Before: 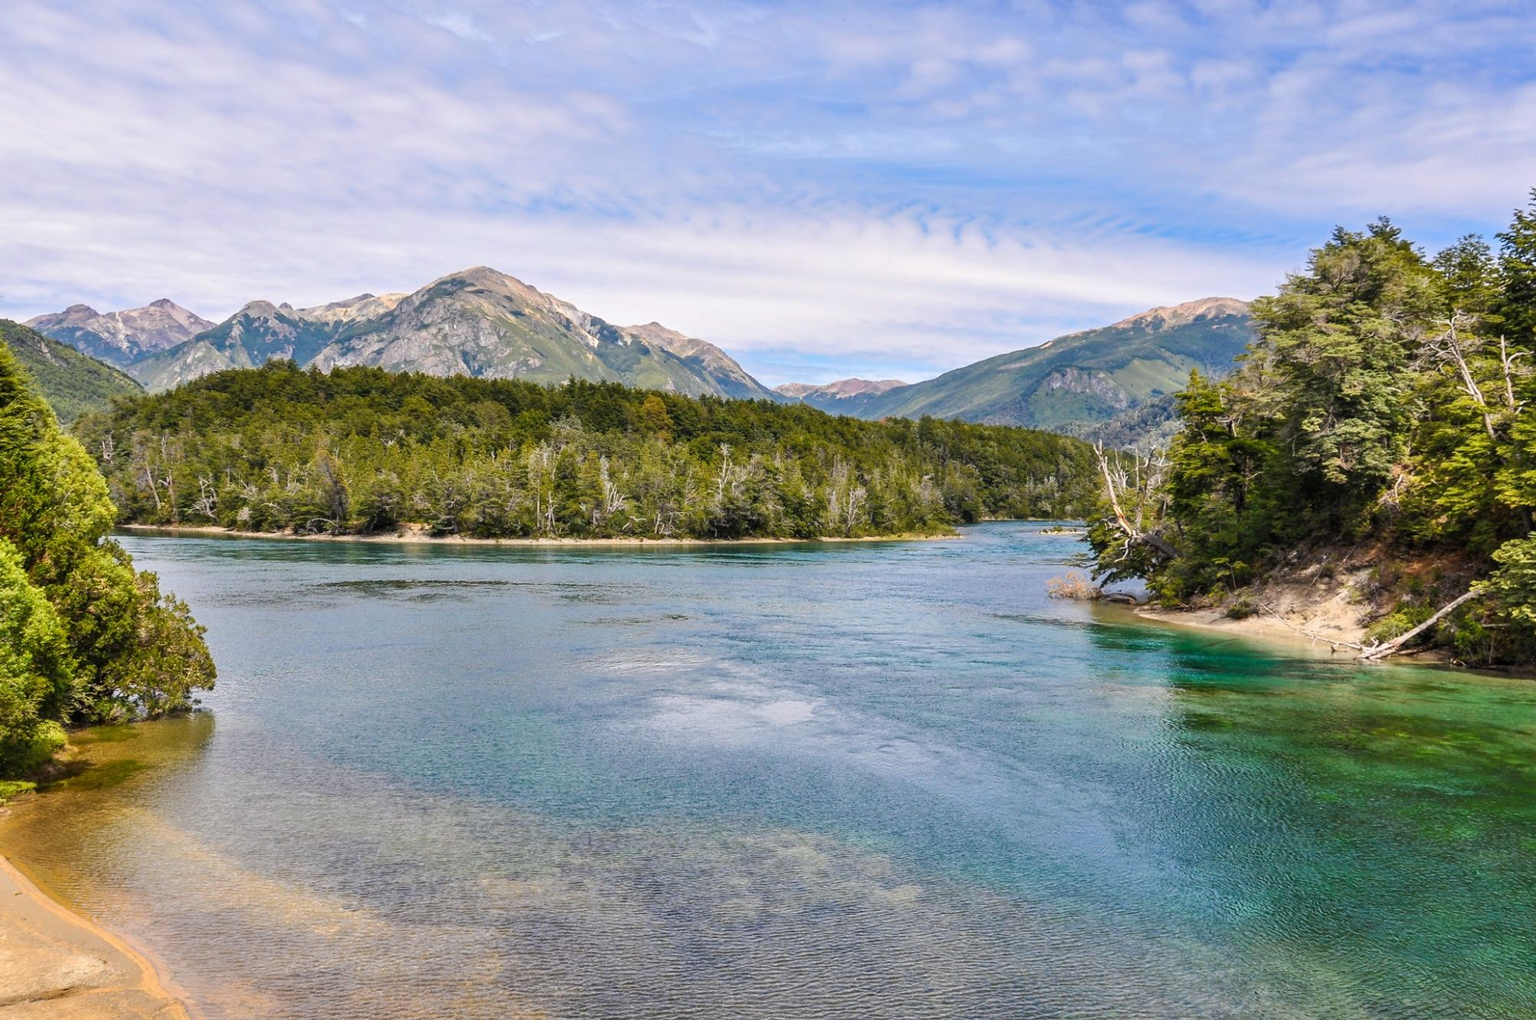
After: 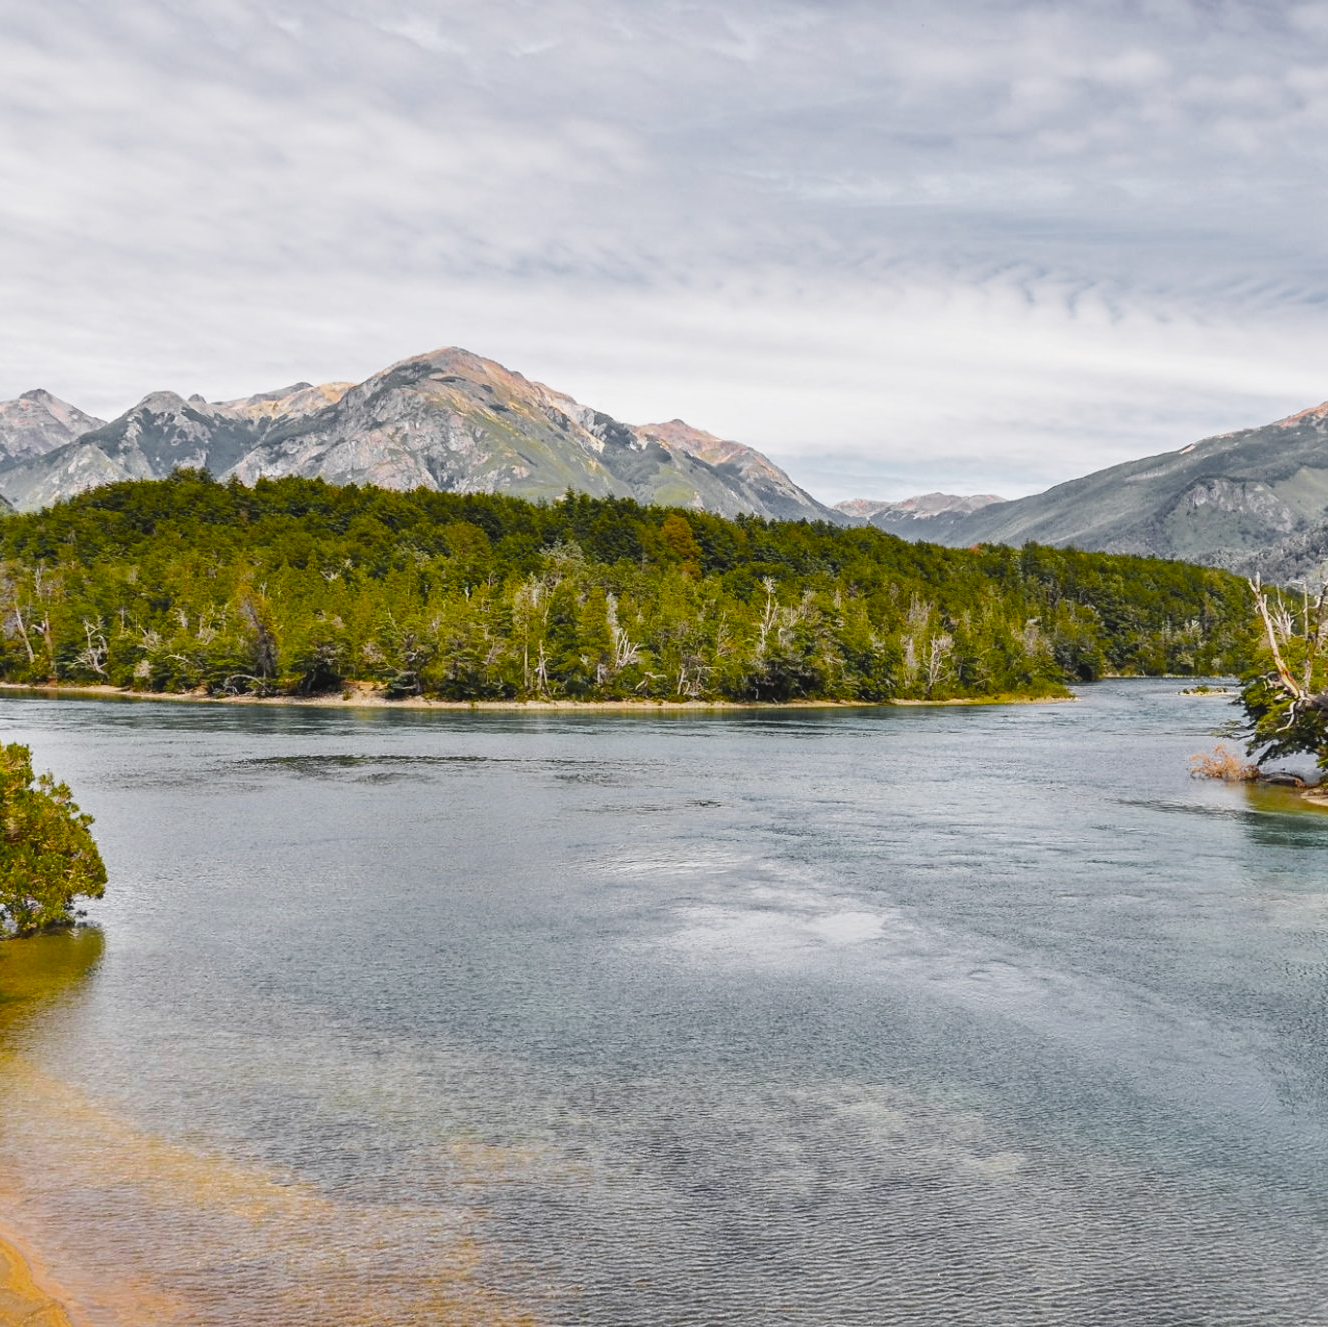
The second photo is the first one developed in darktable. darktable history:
color zones: curves: ch0 [(0.004, 0.388) (0.125, 0.392) (0.25, 0.404) (0.375, 0.5) (0.5, 0.5) (0.625, 0.5) (0.75, 0.5) (0.875, 0.5)]; ch1 [(0, 0.5) (0.125, 0.5) (0.25, 0.5) (0.375, 0.124) (0.524, 0.124) (0.645, 0.128) (0.789, 0.132) (0.914, 0.096) (0.998, 0.068)]
tone curve: curves: ch0 [(0, 0.036) (0.119, 0.115) (0.466, 0.498) (0.715, 0.767) (0.817, 0.865) (1, 0.998)]; ch1 [(0, 0) (0.377, 0.424) (0.442, 0.491) (0.487, 0.502) (0.514, 0.512) (0.536, 0.577) (0.66, 0.724) (1, 1)]; ch2 [(0, 0) (0.38, 0.405) (0.463, 0.443) (0.492, 0.486) (0.526, 0.541) (0.578, 0.598) (1, 1)], preserve colors none
crop and rotate: left 8.8%, right 24.756%
color balance rgb: perceptual saturation grading › global saturation 30.108%, perceptual brilliance grading › global brilliance 1.545%, perceptual brilliance grading › highlights -3.758%
